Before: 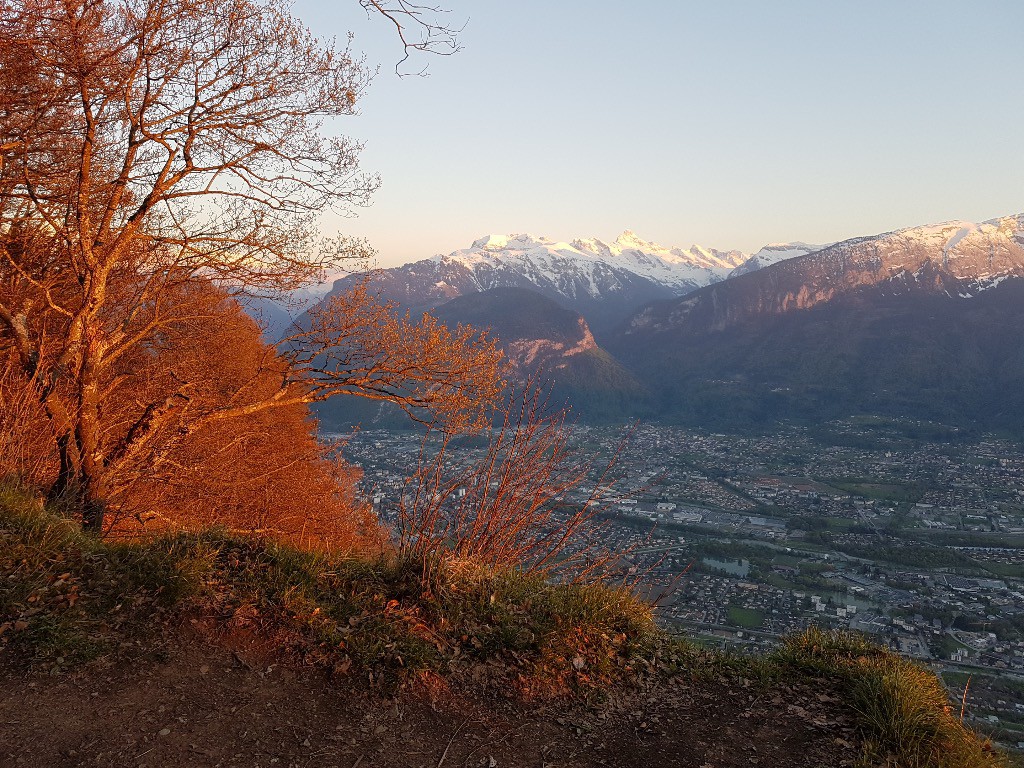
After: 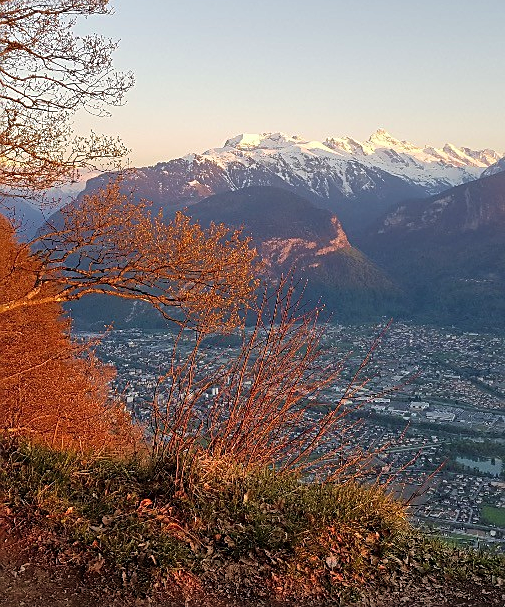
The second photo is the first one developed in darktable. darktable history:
sharpen: on, module defaults
velvia: on, module defaults
crop and rotate: angle 0.022°, left 24.196%, top 13.253%, right 26.366%, bottom 7.629%
shadows and highlights: highlights color adjustment 0.138%, soften with gaussian
